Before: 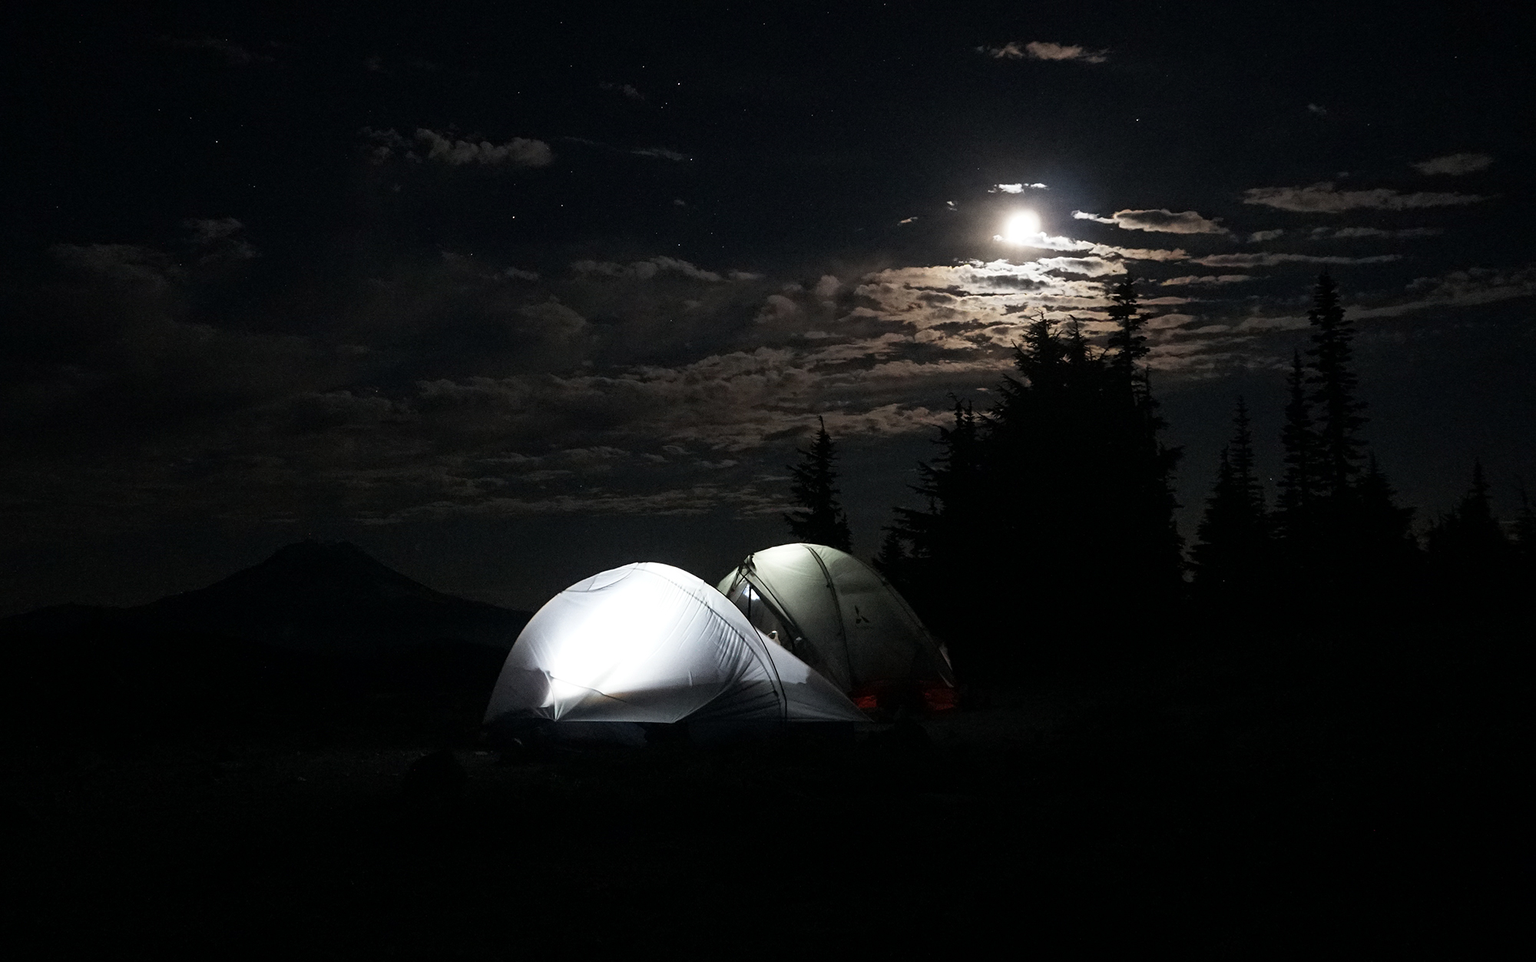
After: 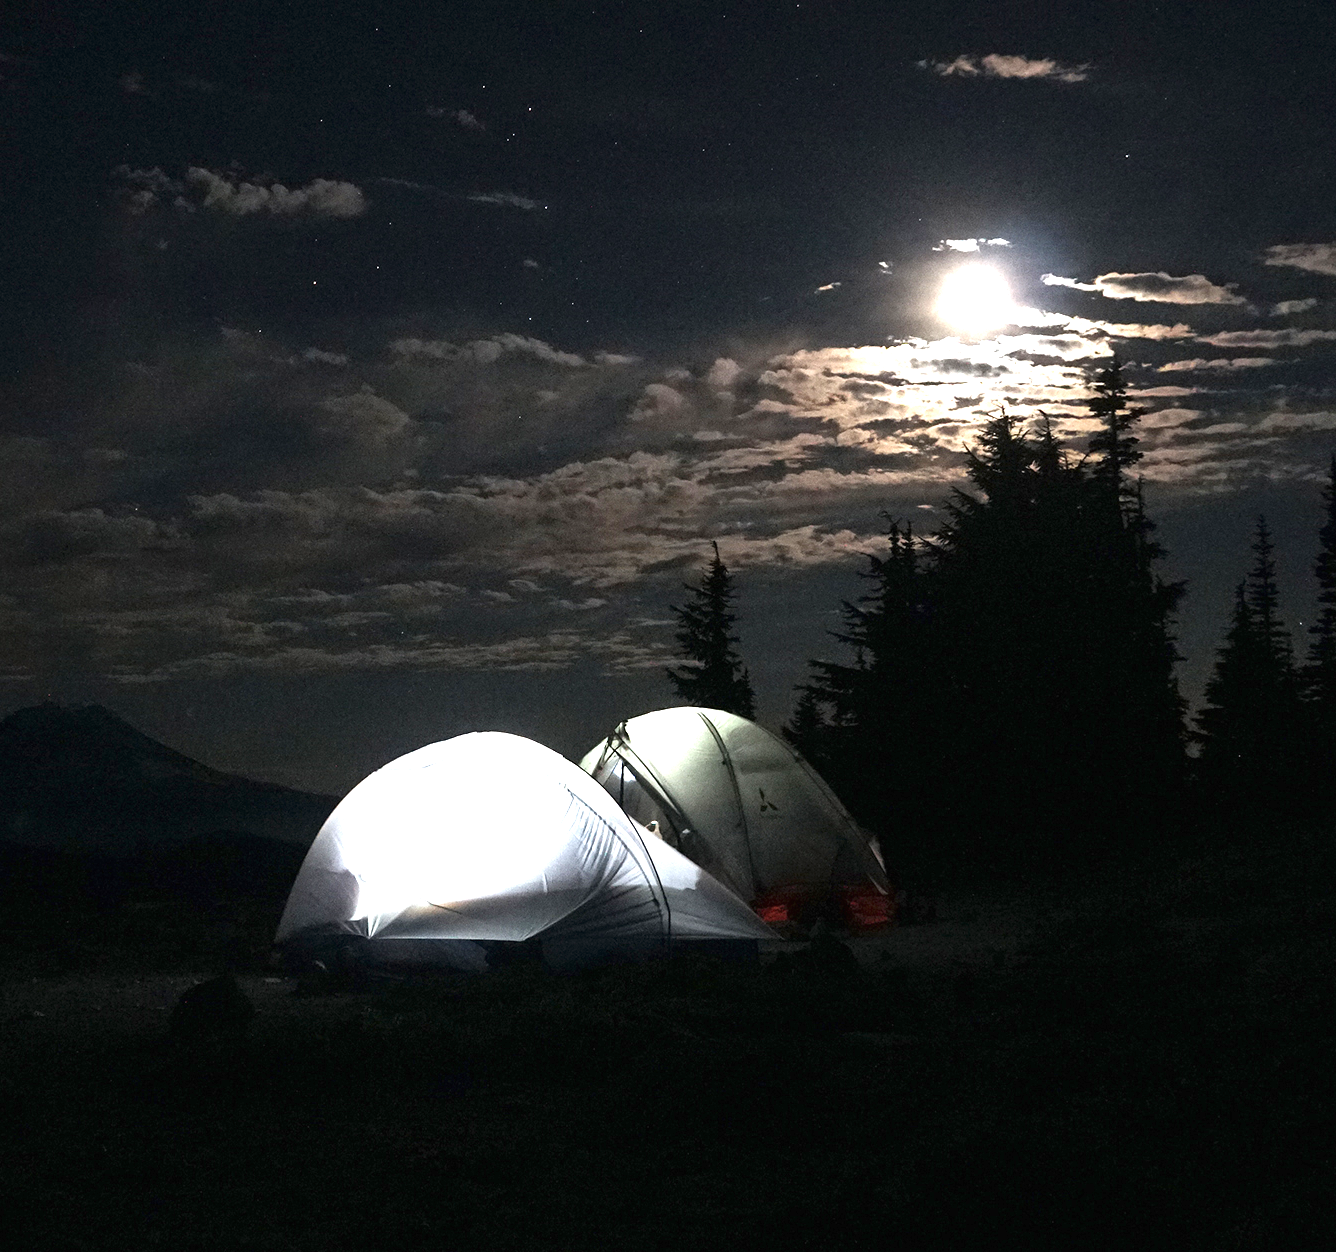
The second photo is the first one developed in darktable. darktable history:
crop and rotate: left 17.732%, right 15.423%
exposure: black level correction 0, exposure 1.675 EV, compensate exposure bias true, compensate highlight preservation false
